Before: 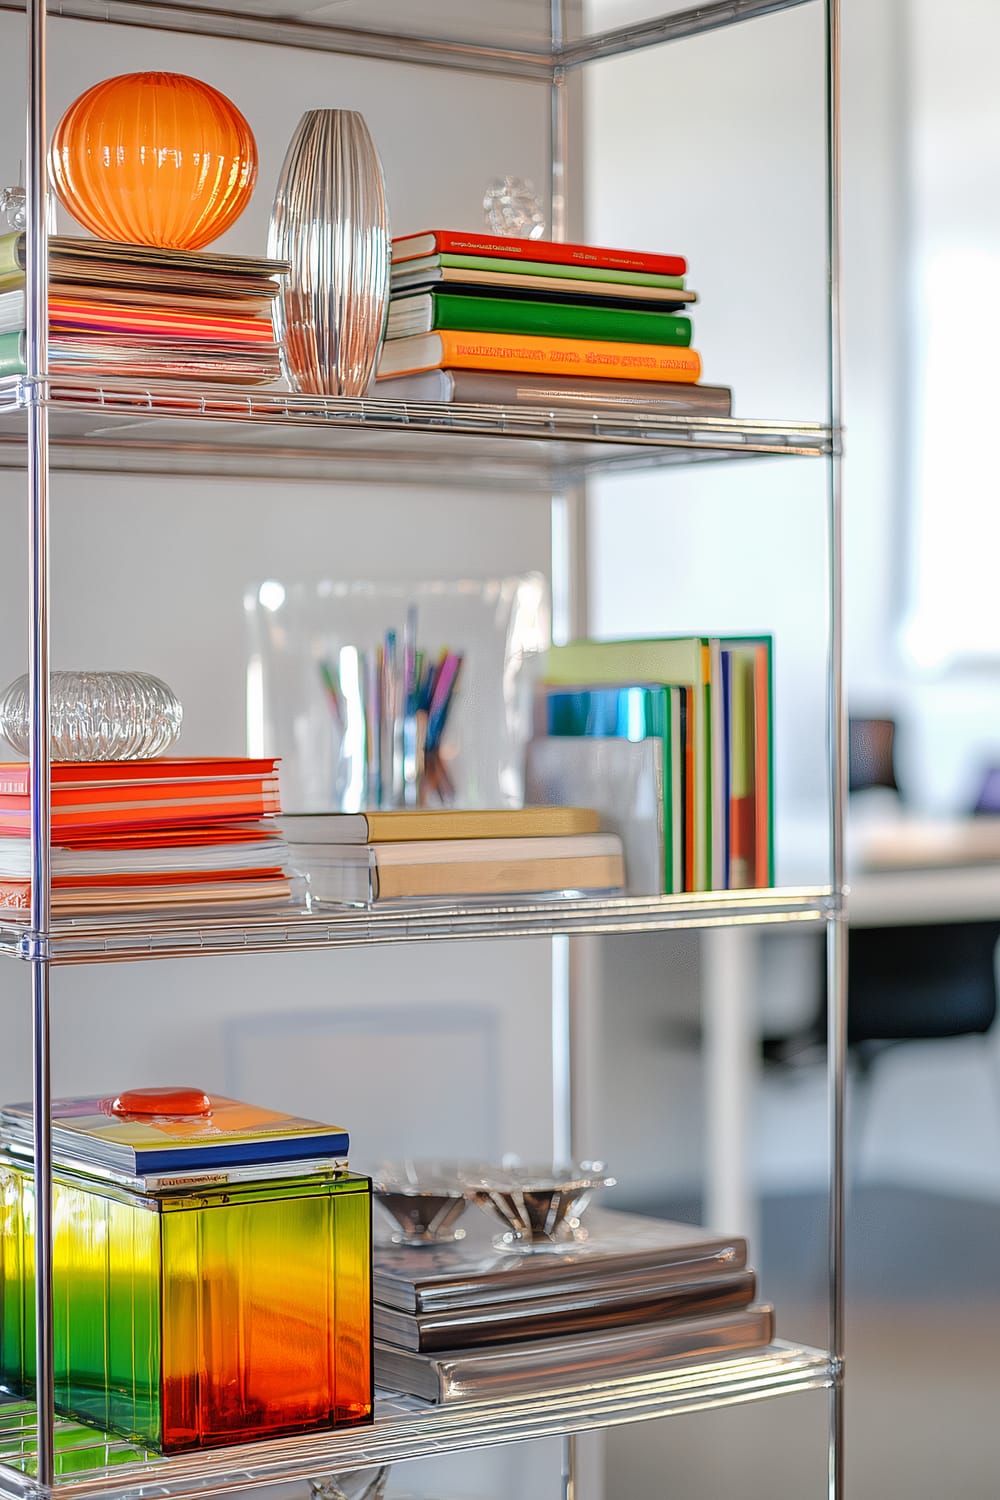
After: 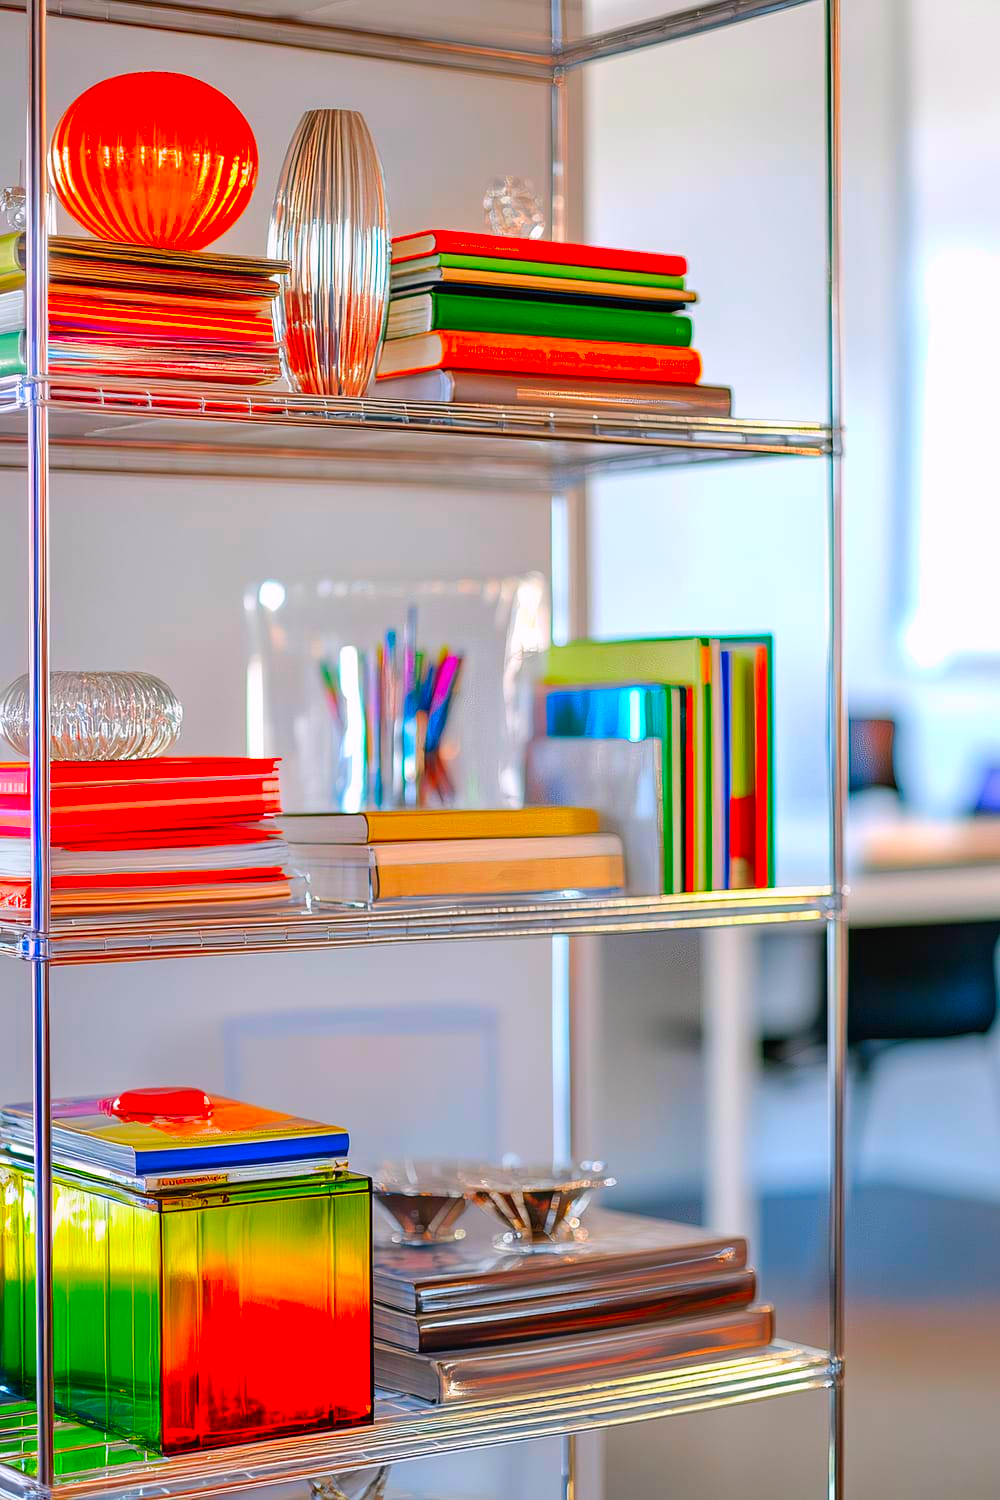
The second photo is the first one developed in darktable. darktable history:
color correction: highlights a* 1.51, highlights b* -1.69, saturation 2.42
